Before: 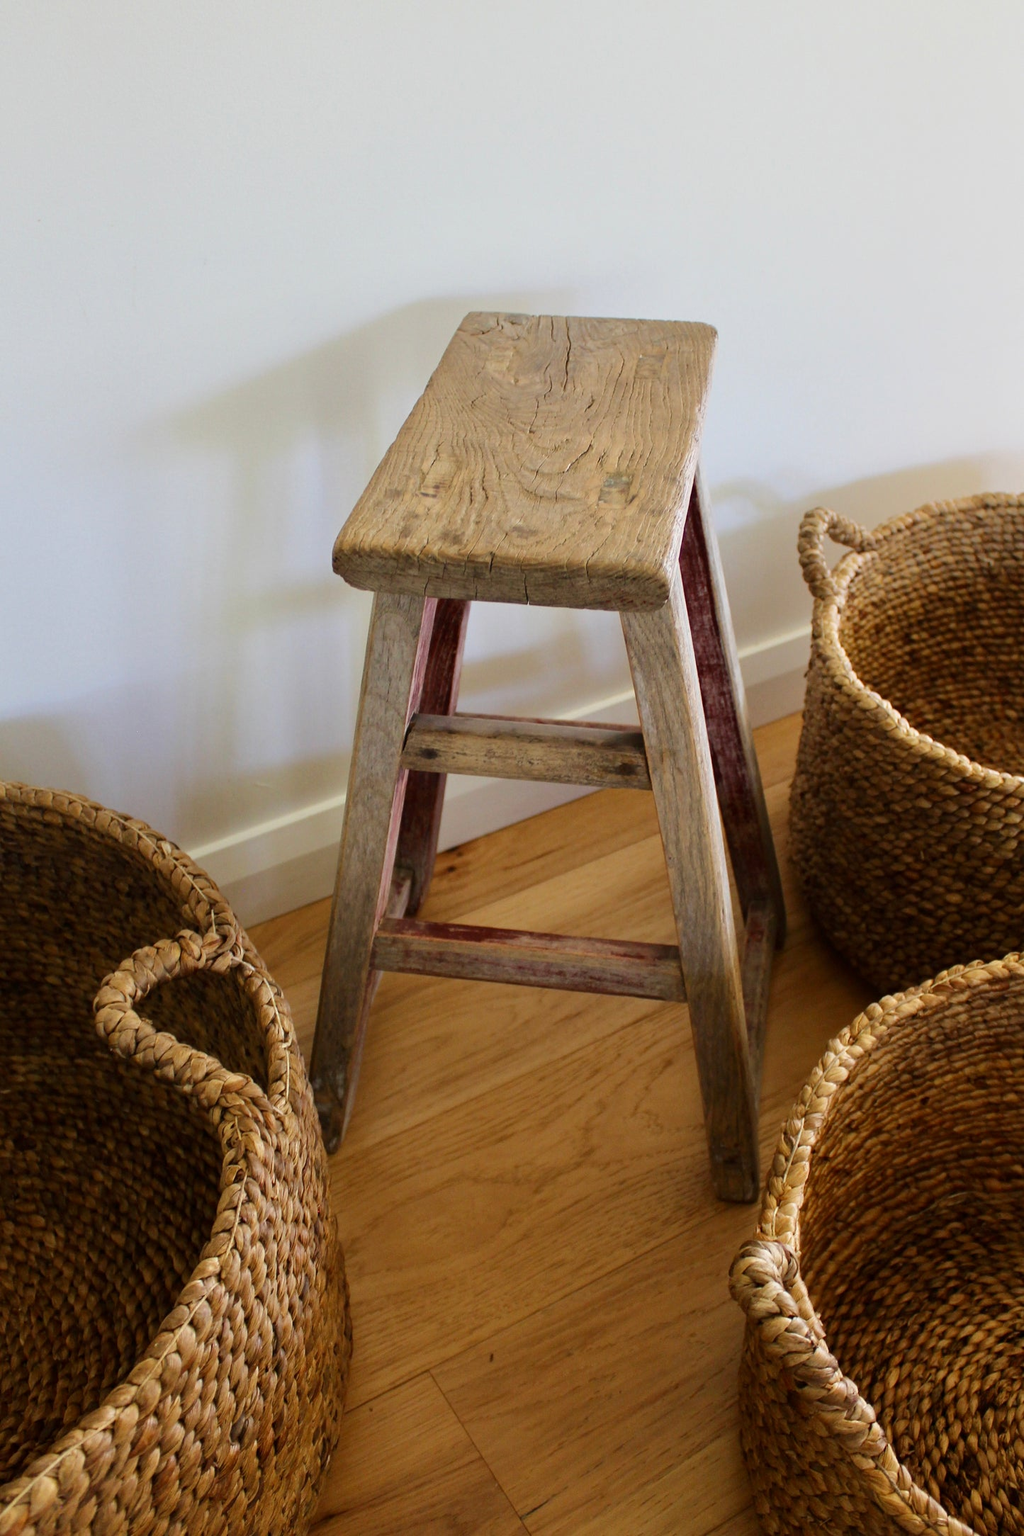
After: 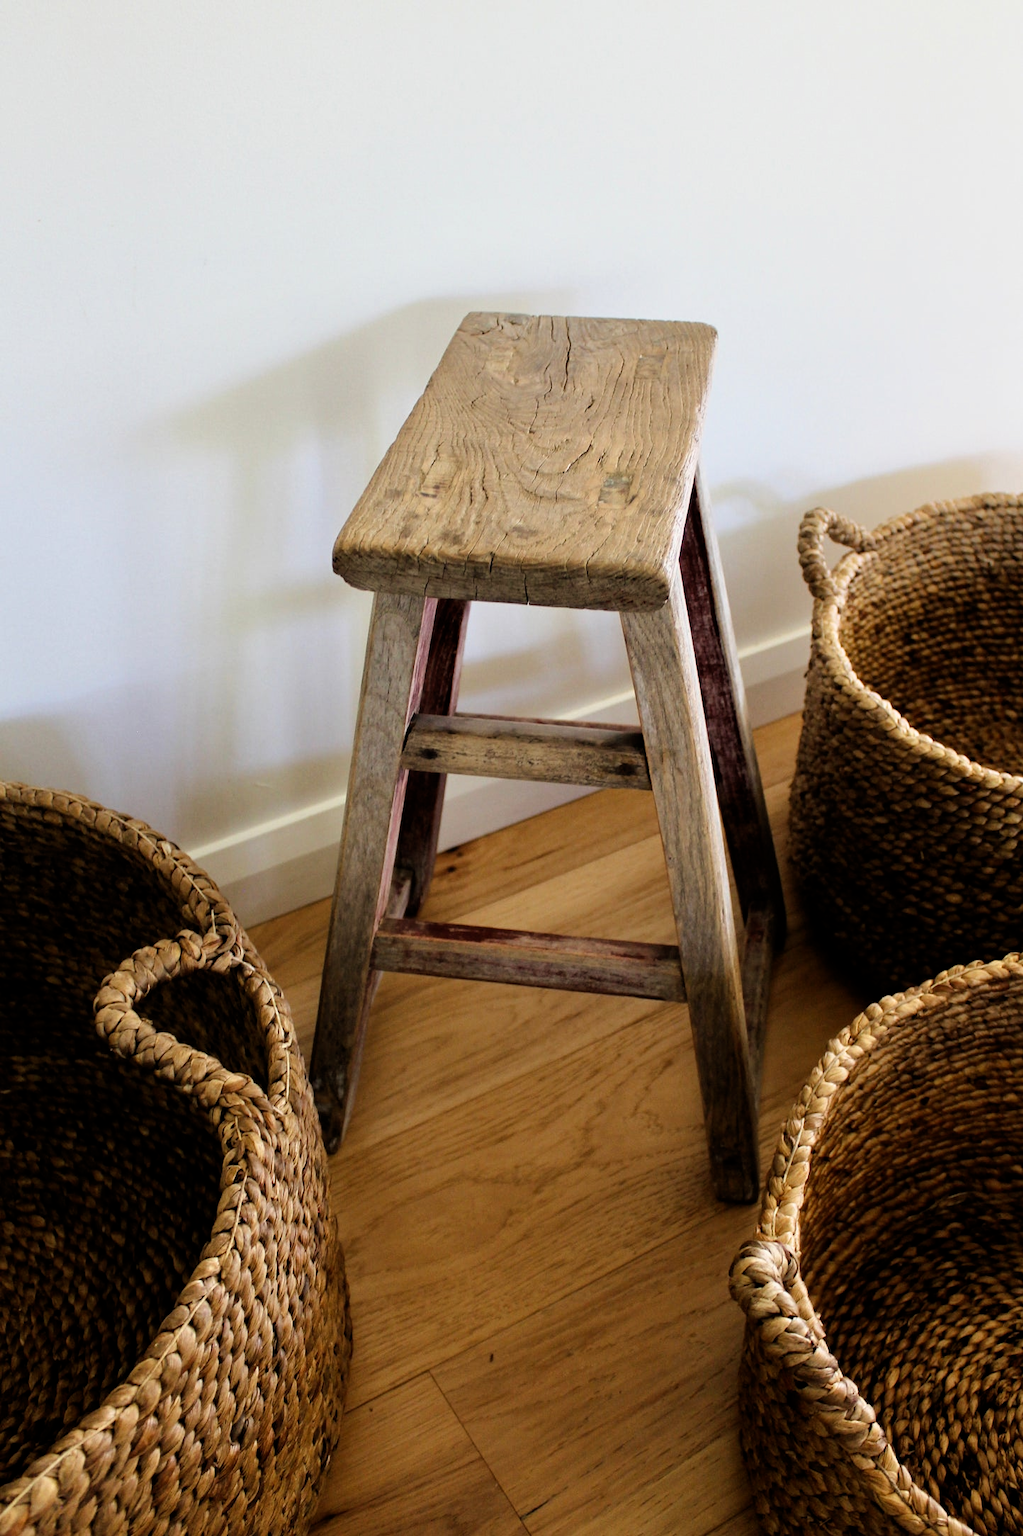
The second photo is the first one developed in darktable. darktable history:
filmic rgb: black relative exposure -8.7 EV, white relative exposure 2.68 EV, target black luminance 0%, target white luminance 99.905%, hardness 6.27, latitude 74.45%, contrast 1.317, highlights saturation mix -6.34%
